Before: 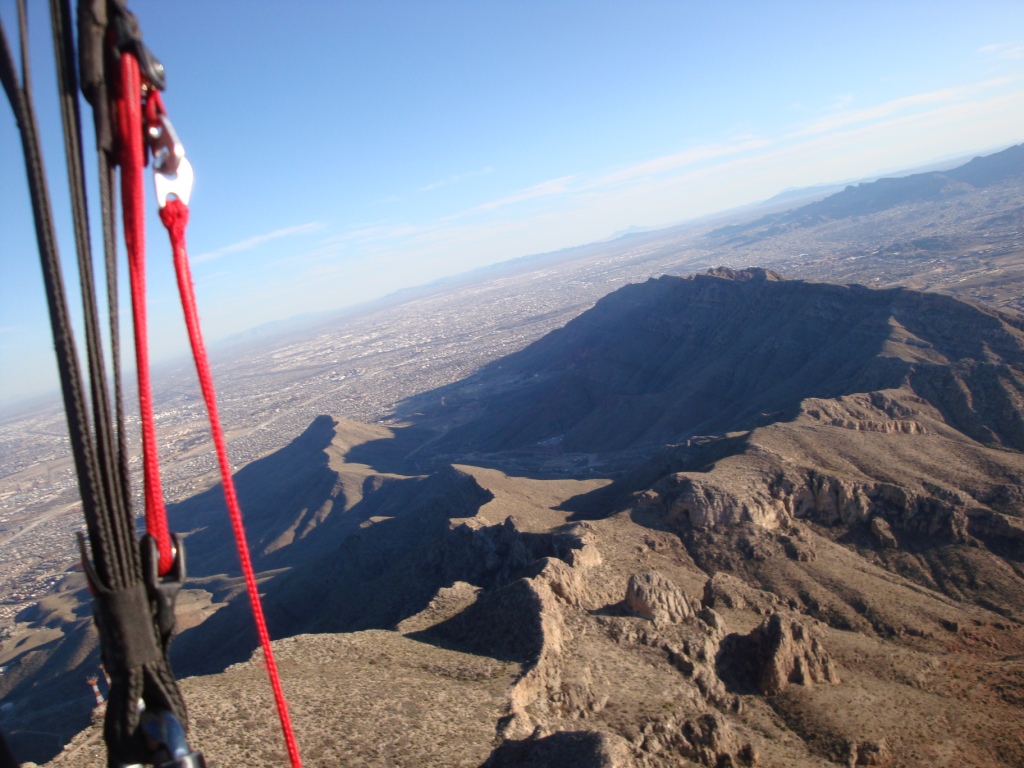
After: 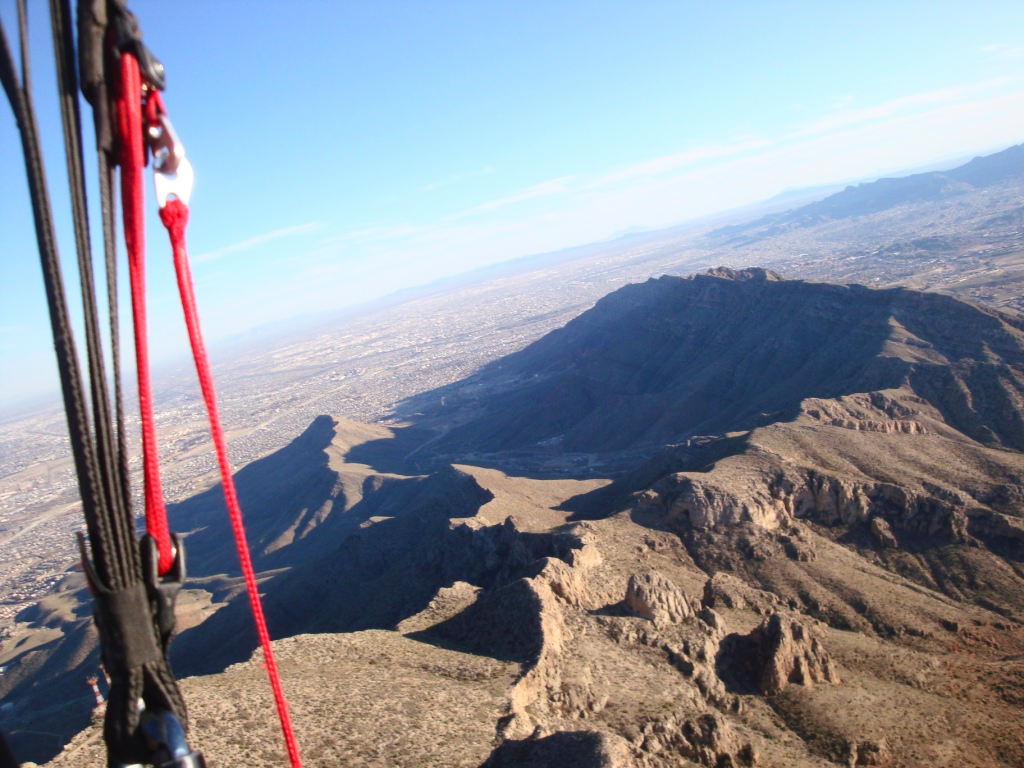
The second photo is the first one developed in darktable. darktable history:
contrast brightness saturation: contrast 0.199, brightness 0.144, saturation 0.145
